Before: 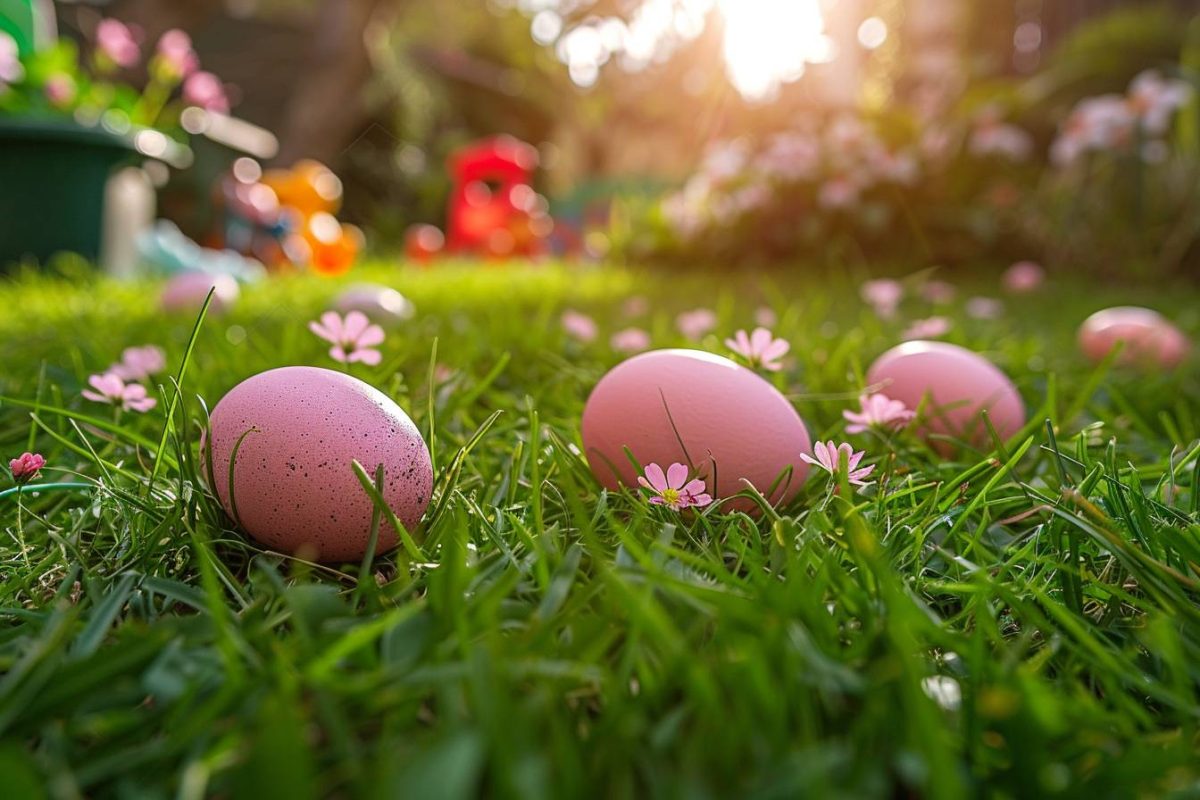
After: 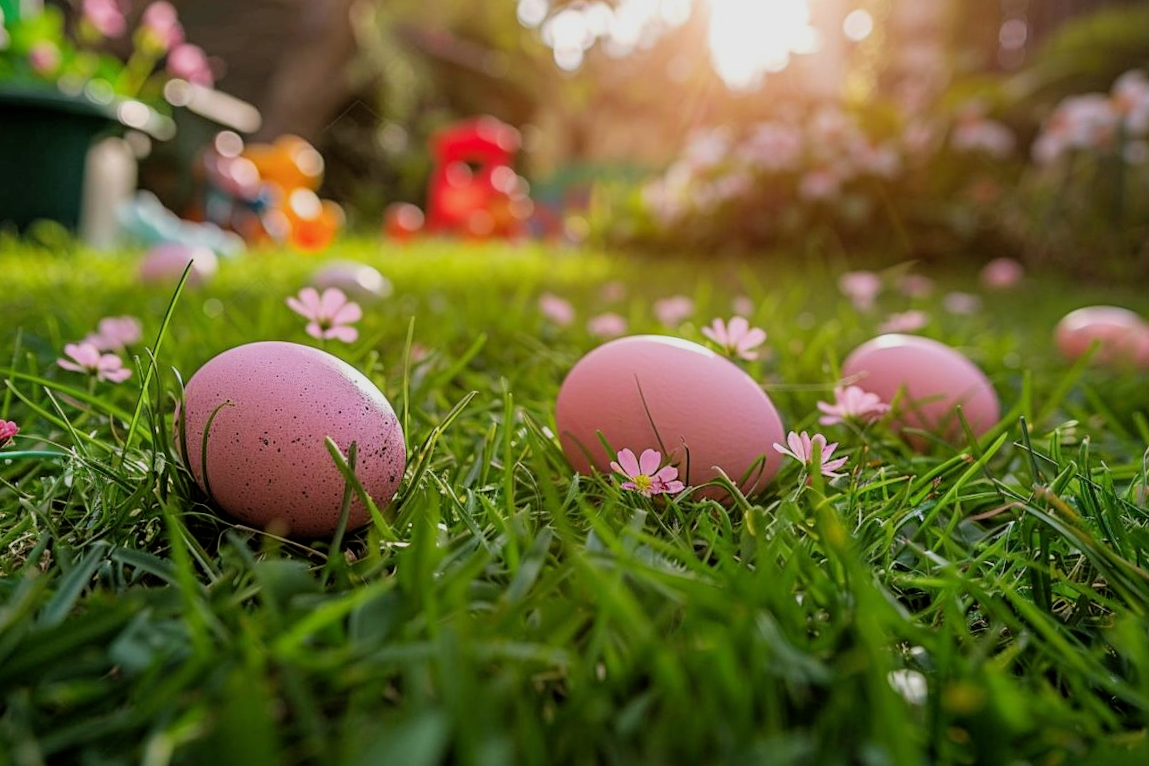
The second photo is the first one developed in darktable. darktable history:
filmic rgb: black relative exposure -5.83 EV, white relative exposure 3.4 EV, hardness 3.68
crop and rotate: angle -1.69°
